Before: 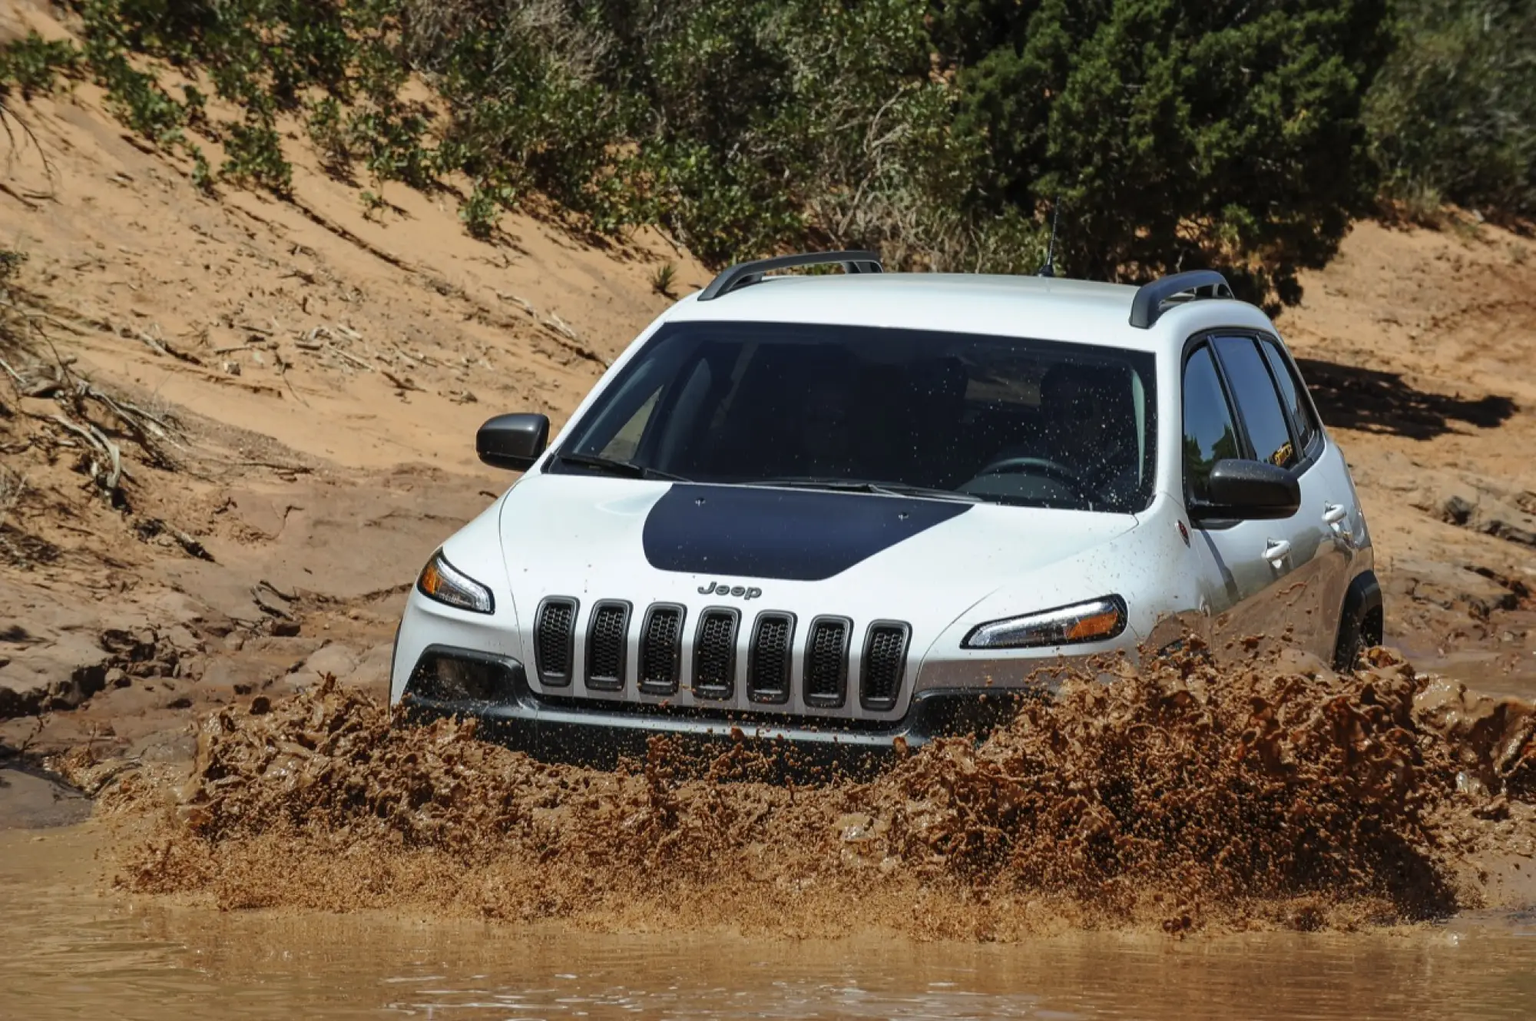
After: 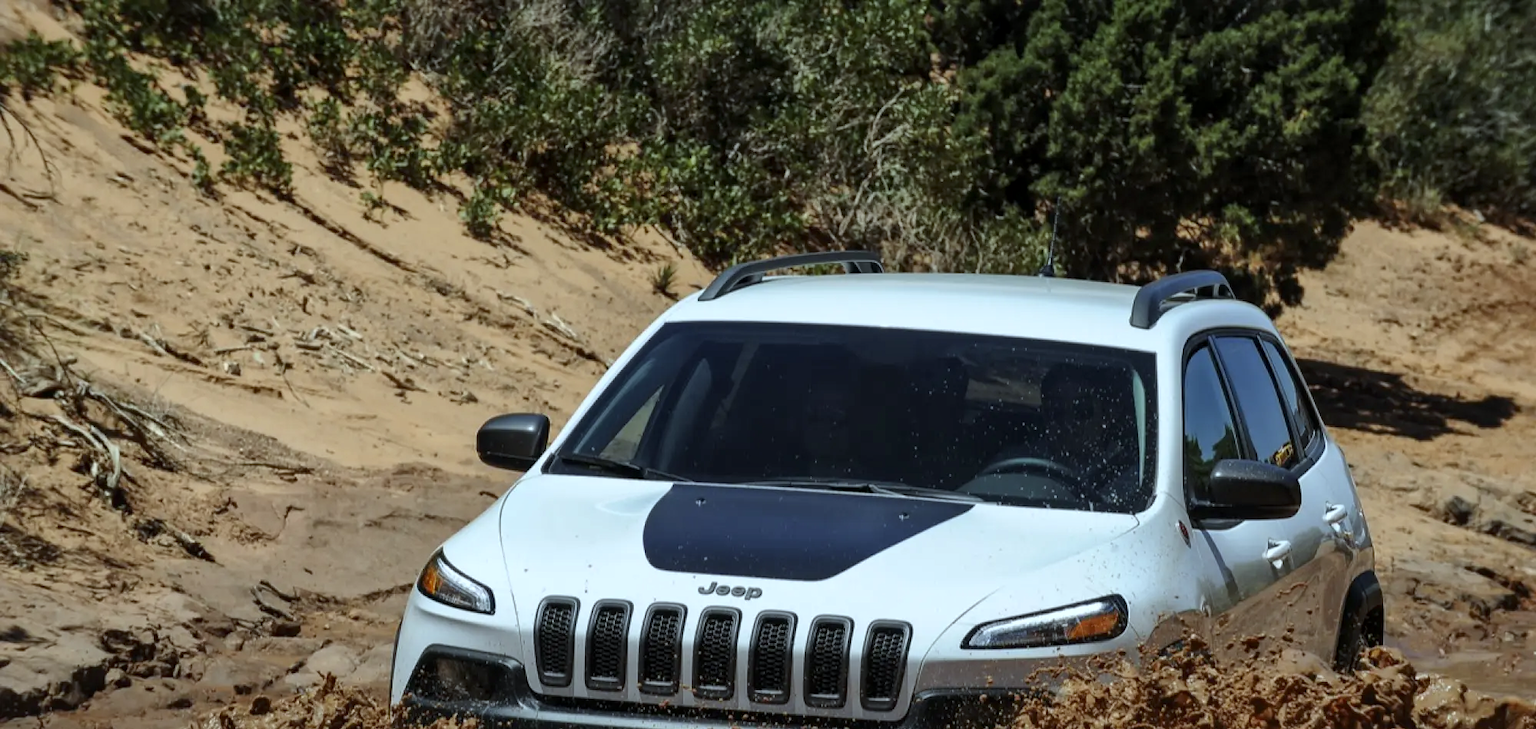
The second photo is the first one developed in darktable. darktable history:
white balance: red 0.925, blue 1.046
local contrast: mode bilateral grid, contrast 20, coarseness 50, detail 130%, midtone range 0.2
crop: bottom 28.576%
exposure: compensate highlight preservation false
